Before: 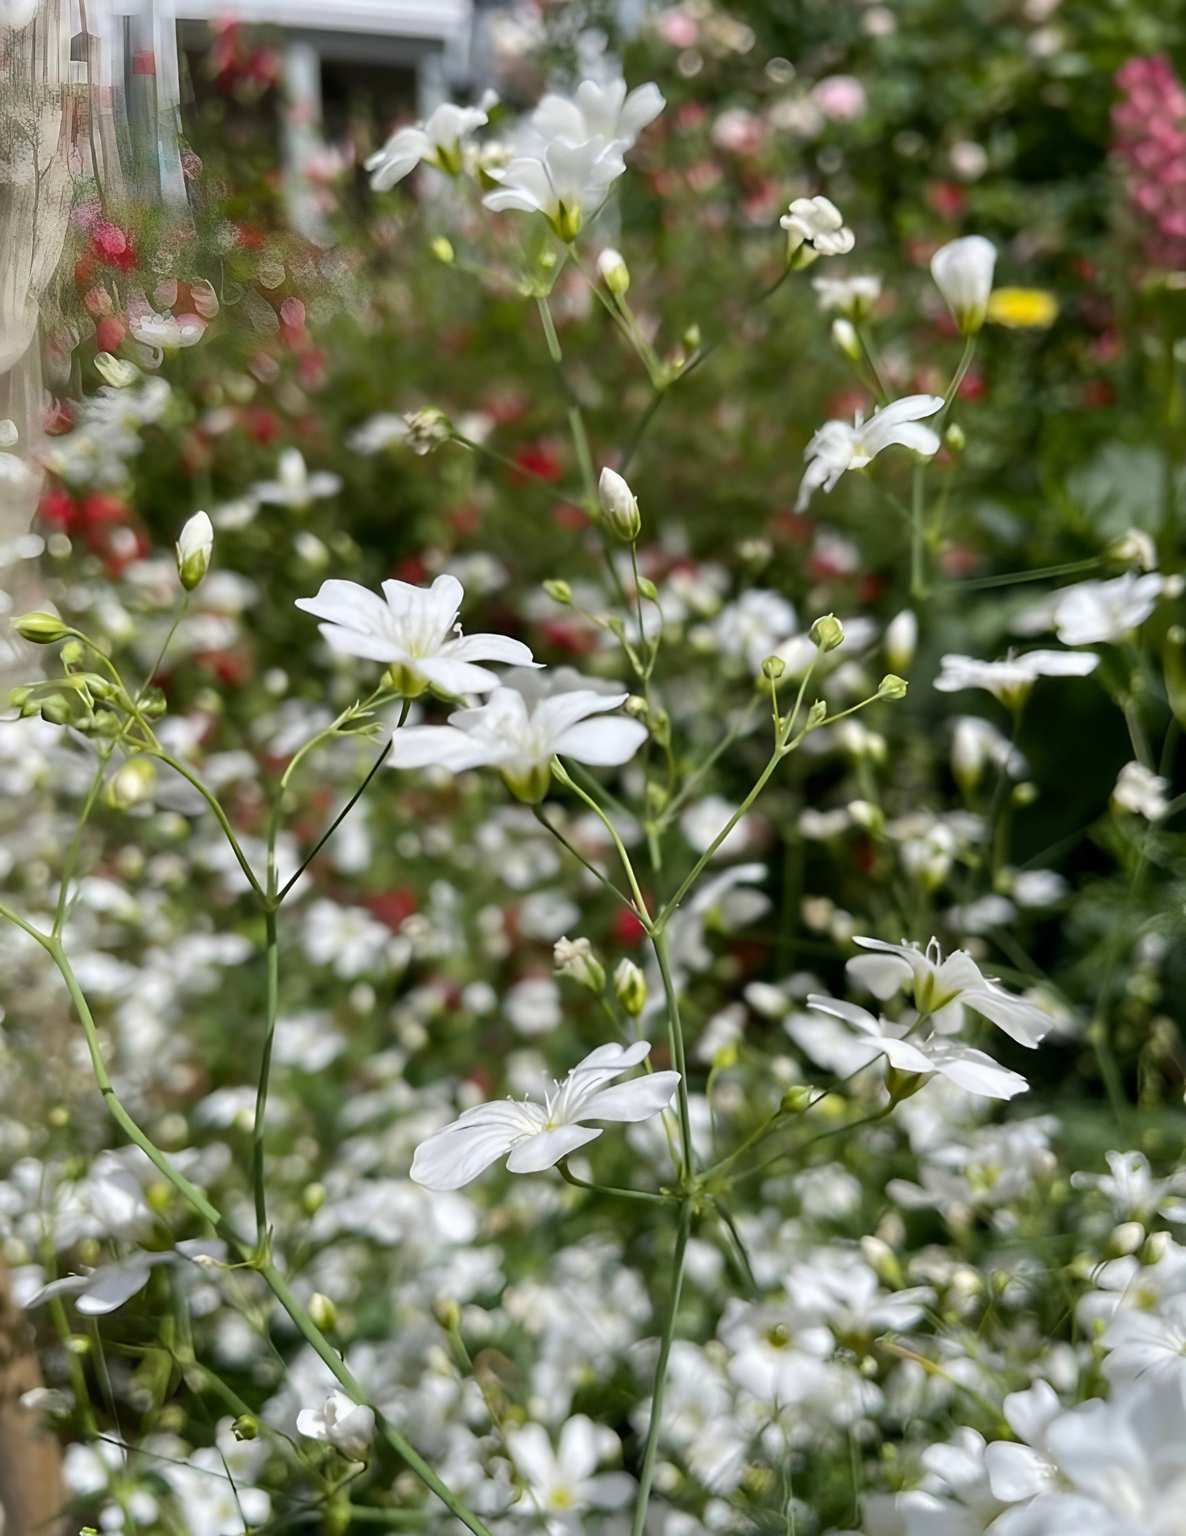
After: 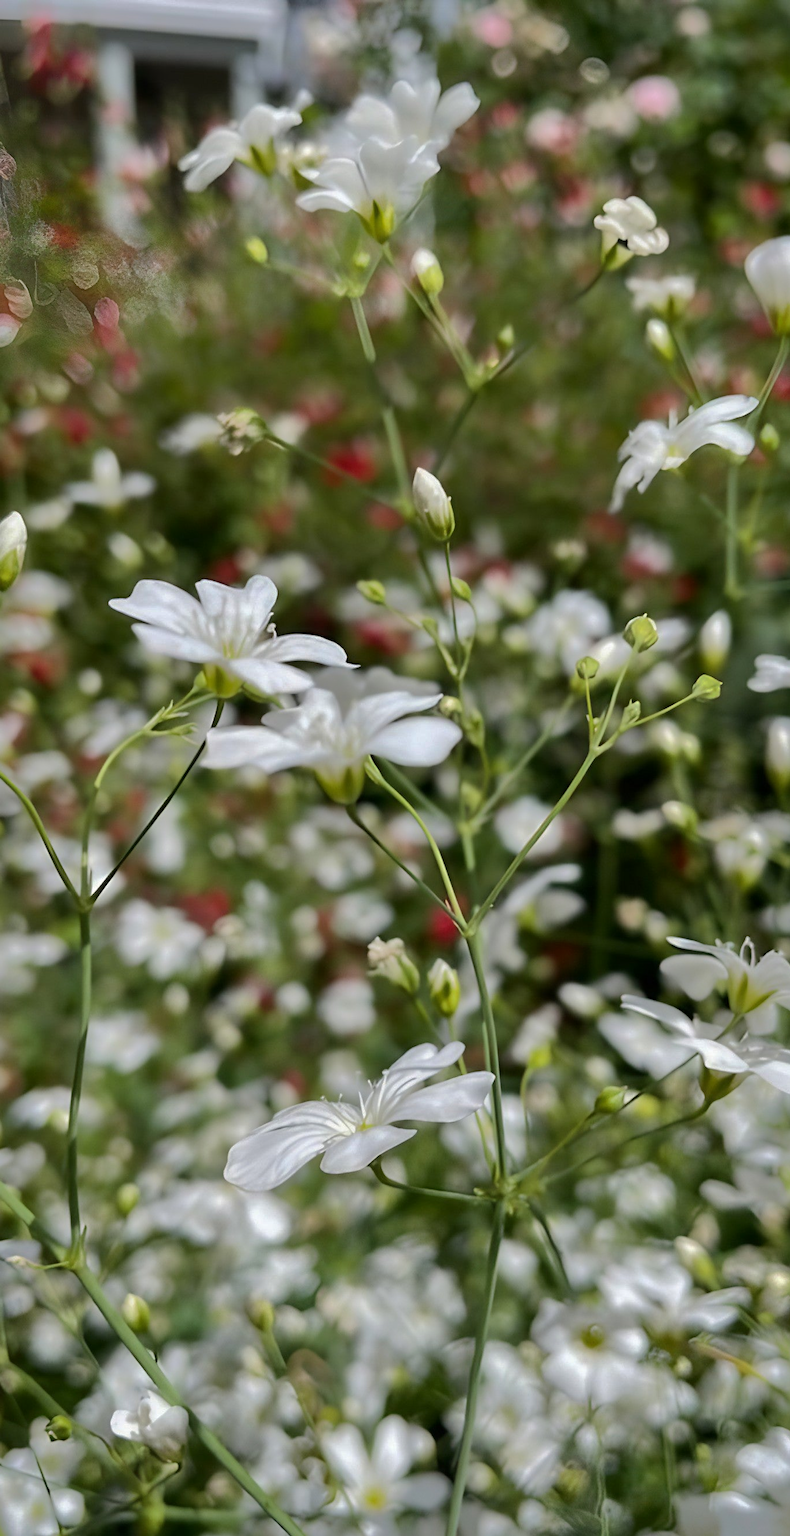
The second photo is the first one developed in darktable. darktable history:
crop and rotate: left 15.754%, right 17.579%
shadows and highlights: shadows -19.91, highlights -73.15
